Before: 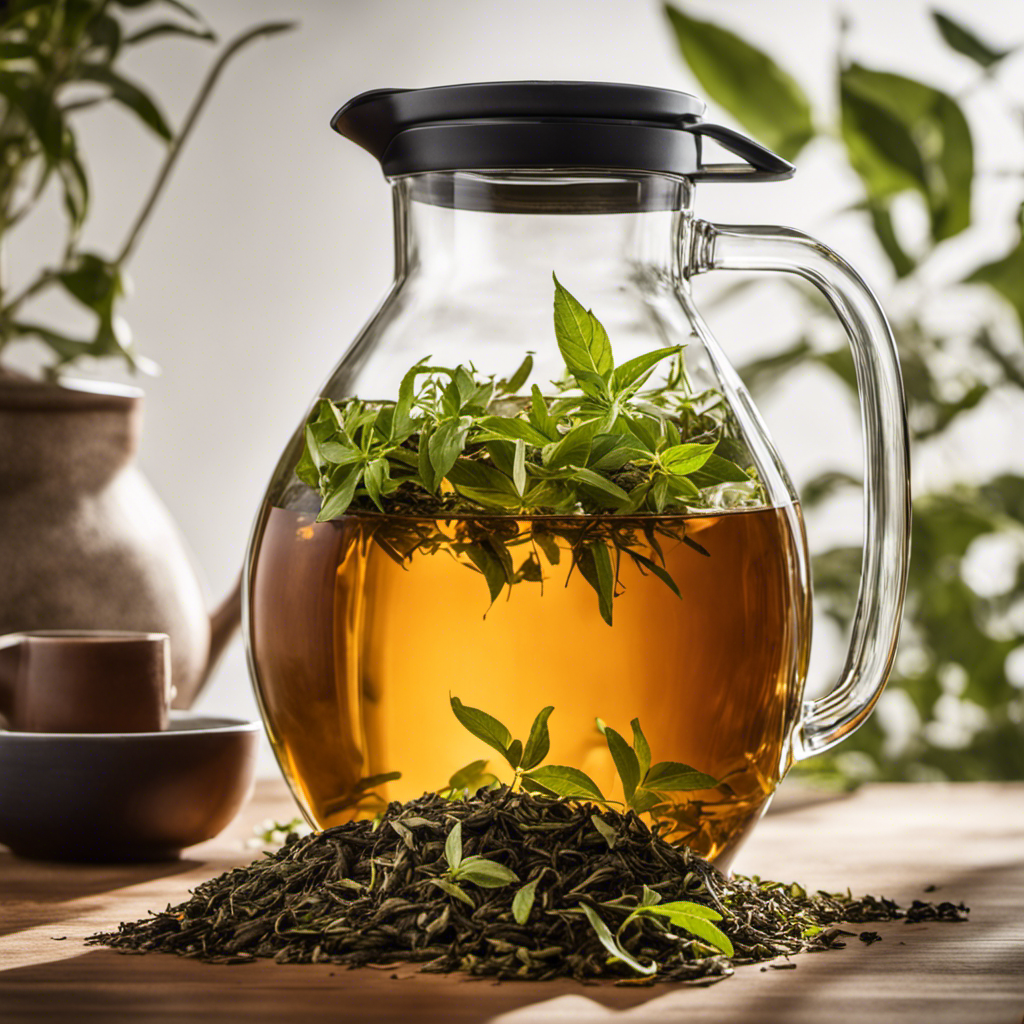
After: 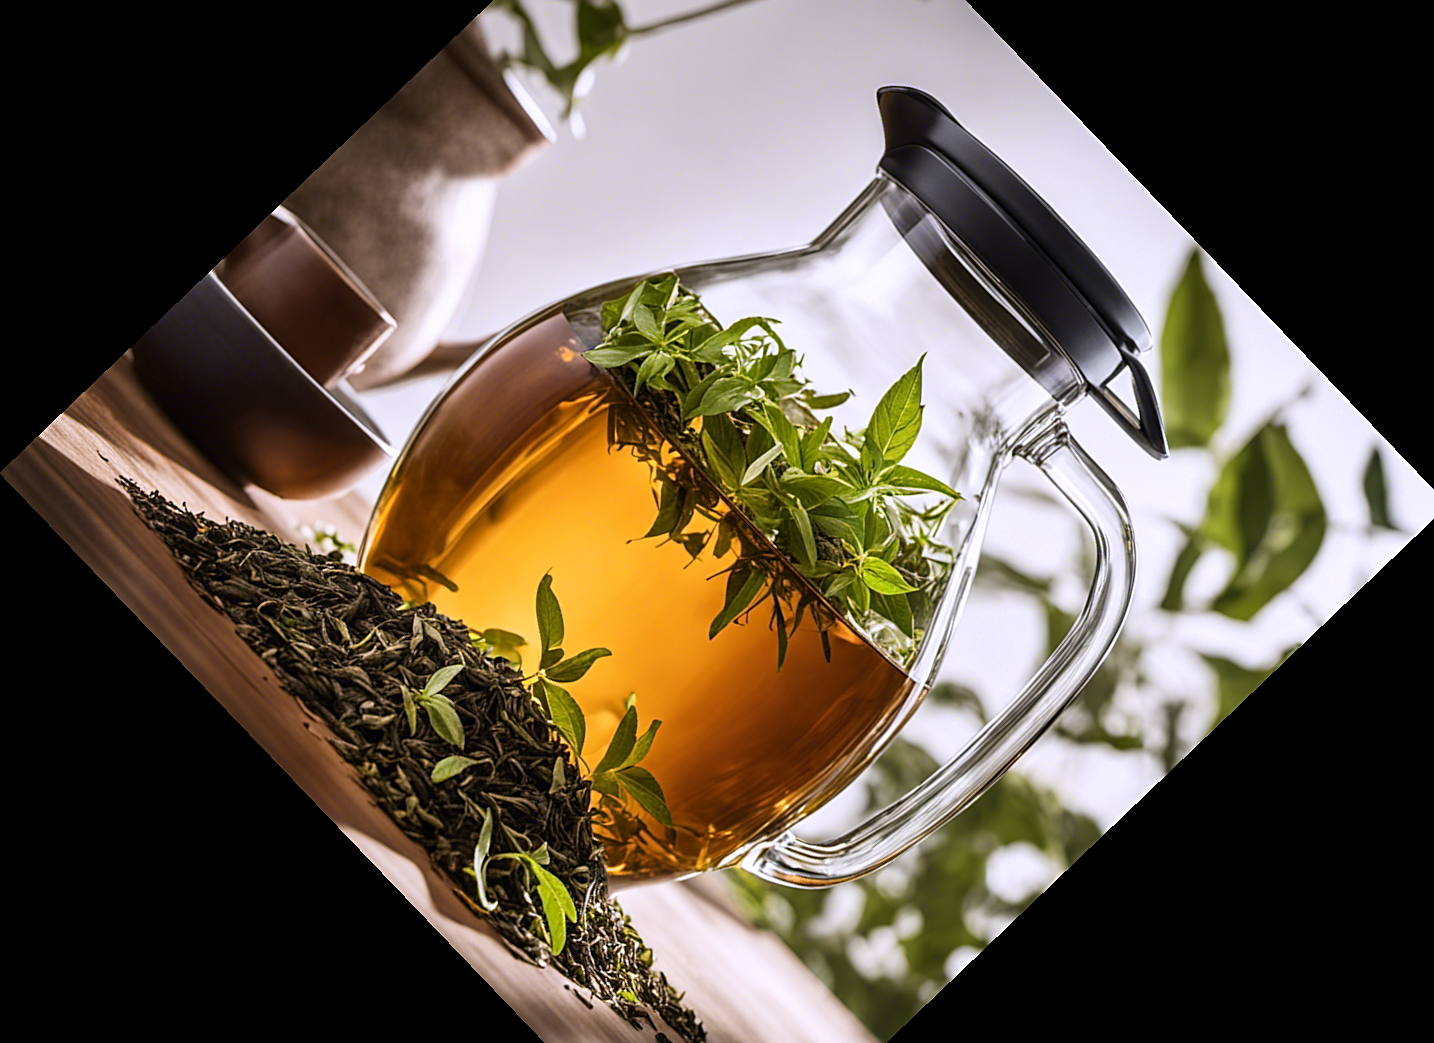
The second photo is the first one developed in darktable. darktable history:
sharpen: on, module defaults
white balance: red 1.004, blue 1.096
crop and rotate: angle -46.26°, top 16.234%, right 0.912%, bottom 11.704%
